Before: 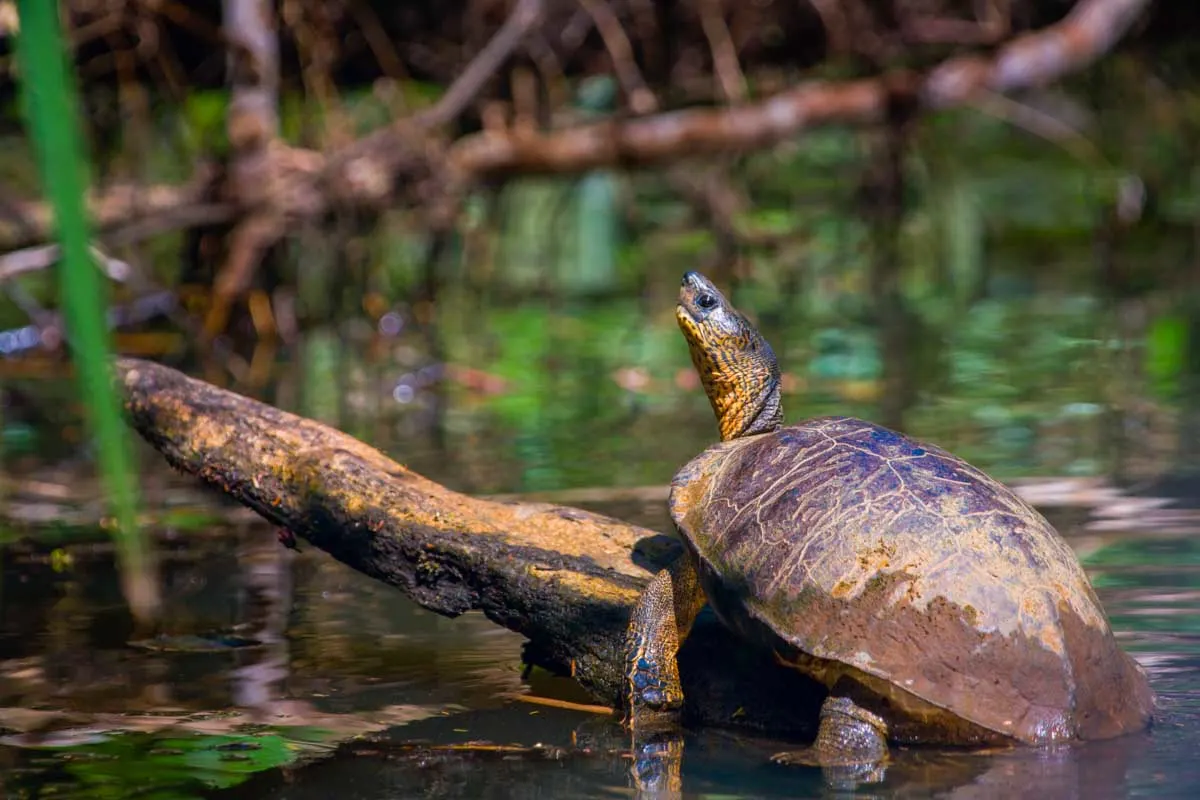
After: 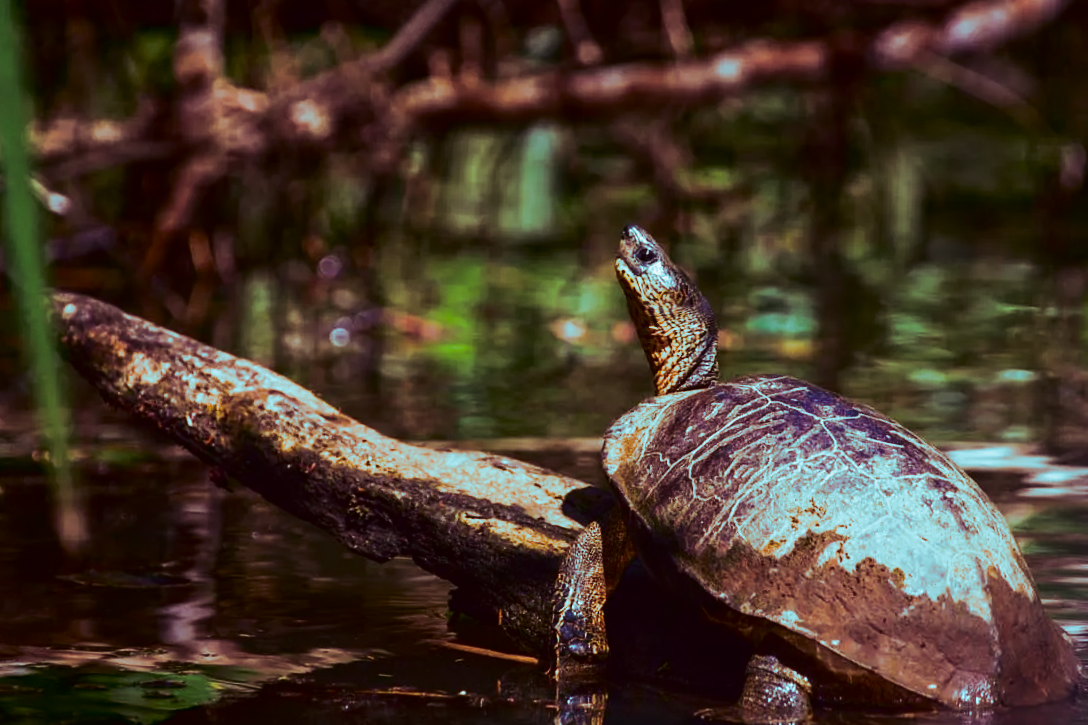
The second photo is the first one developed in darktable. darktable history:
split-toning: shadows › hue 327.6°, highlights › hue 198°, highlights › saturation 0.55, balance -21.25, compress 0%
contrast brightness saturation: contrast 0.32, brightness -0.08, saturation 0.17
crop and rotate: angle -1.96°, left 3.097%, top 4.154%, right 1.586%, bottom 0.529%
color balance: lift [1.005, 1.002, 0.998, 0.998], gamma [1, 1.021, 1.02, 0.979], gain [0.923, 1.066, 1.056, 0.934]
